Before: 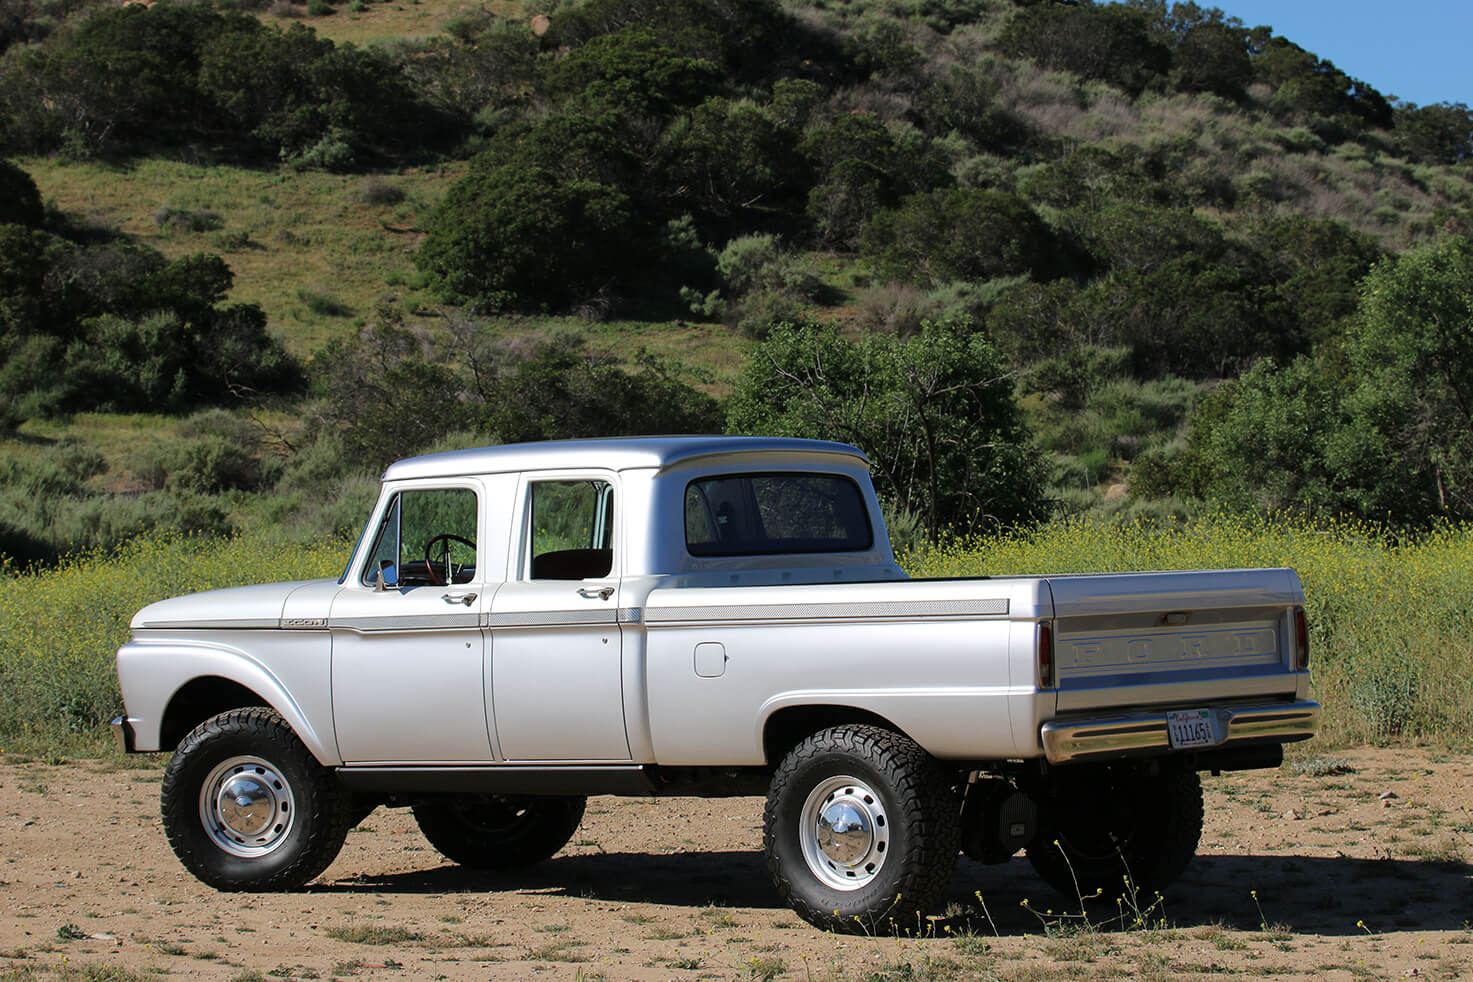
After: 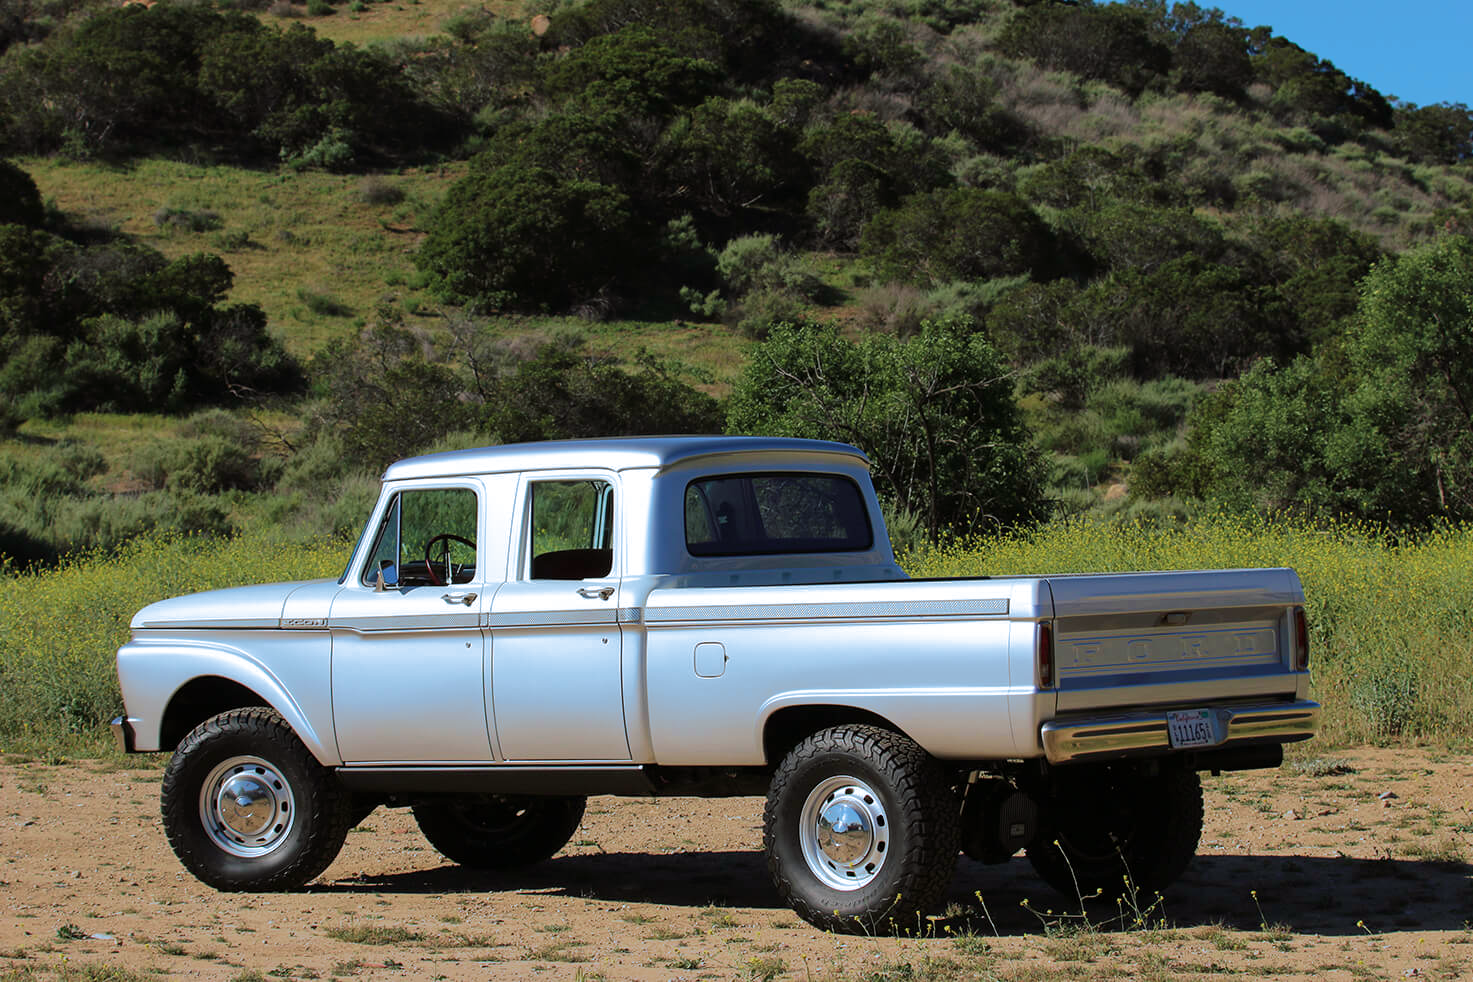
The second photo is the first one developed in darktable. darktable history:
split-toning: shadows › hue 351.18°, shadows › saturation 0.86, highlights › hue 218.82°, highlights › saturation 0.73, balance -19.167
velvia: on, module defaults
